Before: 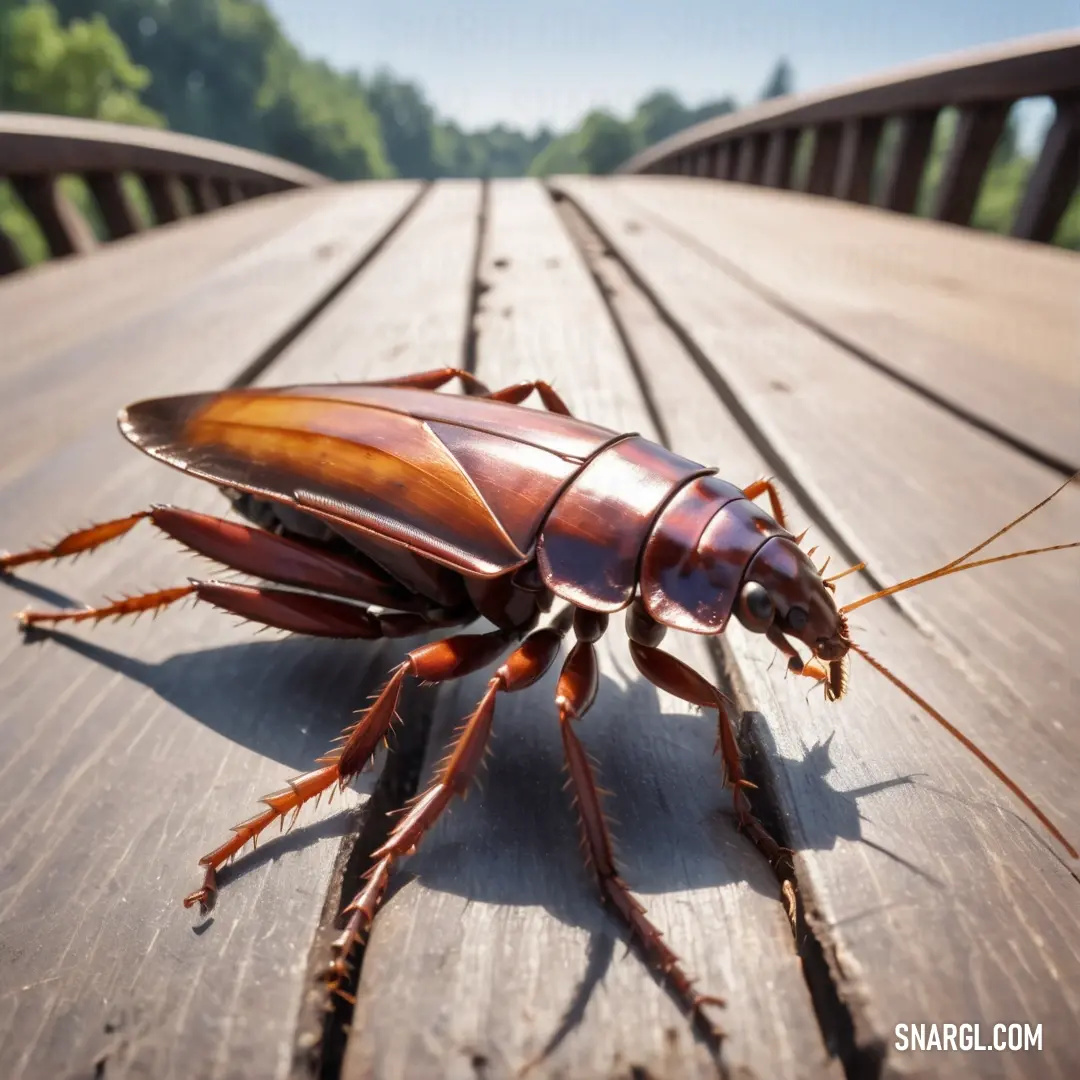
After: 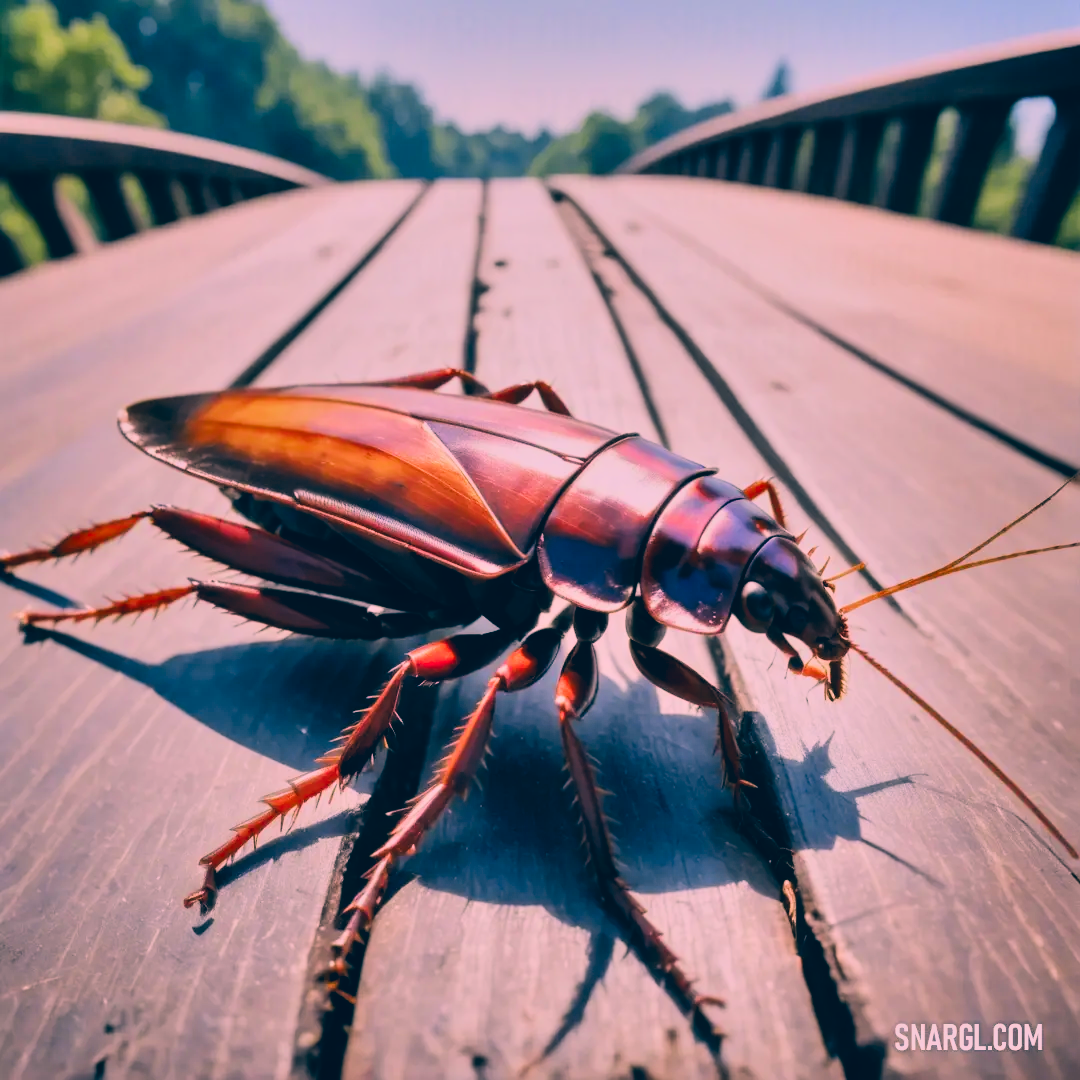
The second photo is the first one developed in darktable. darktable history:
color correction: highlights a* 16.99, highlights b* 0.284, shadows a* -14.71, shadows b* -14.07, saturation 1.47
filmic rgb: black relative exposure -7.5 EV, white relative exposure 5 EV, hardness 3.31, contrast 1.3, color science v5 (2021), iterations of high-quality reconstruction 0, contrast in shadows safe, contrast in highlights safe
shadows and highlights: shadows 60.61, soften with gaussian
